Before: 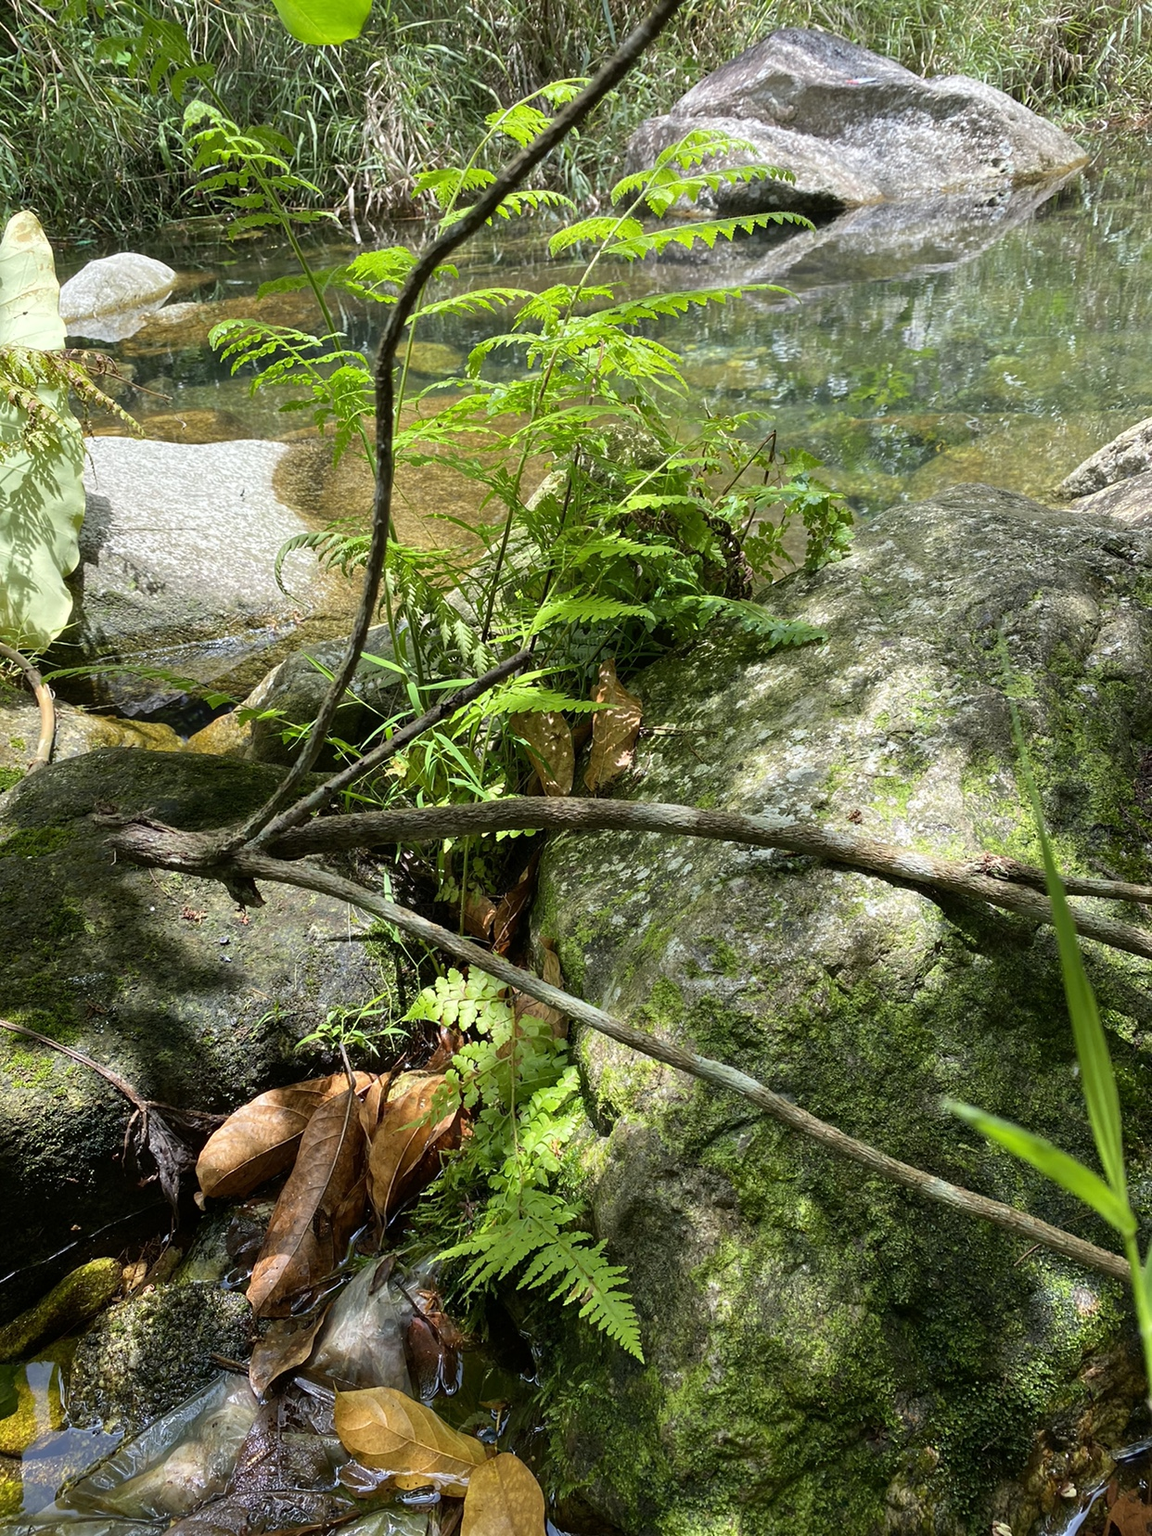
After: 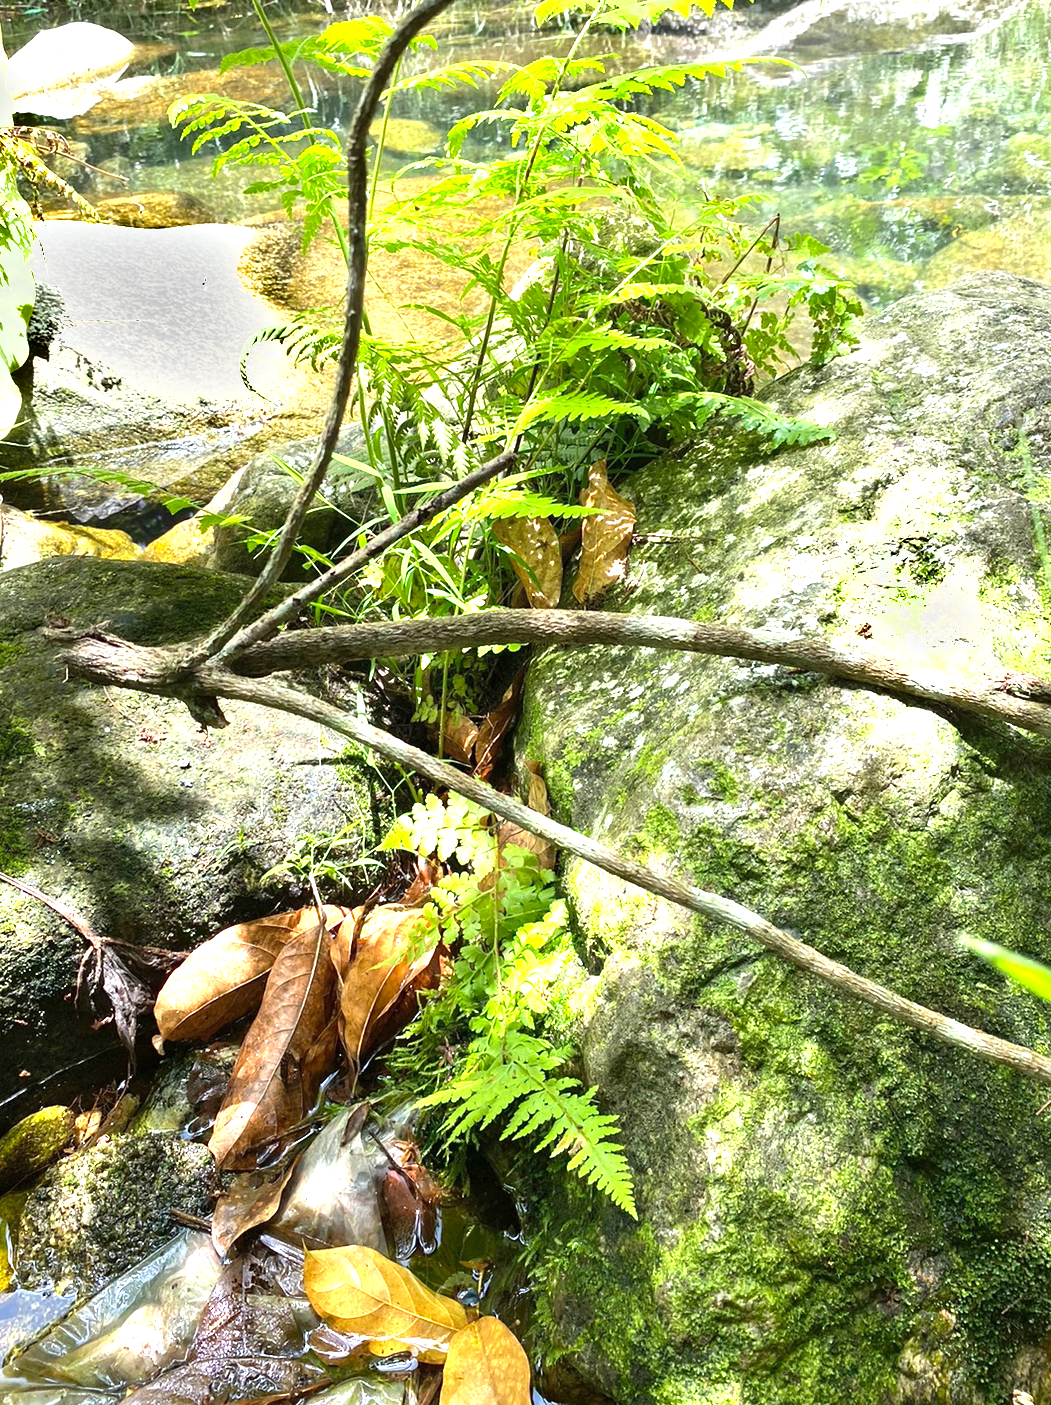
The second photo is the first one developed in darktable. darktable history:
shadows and highlights: radius 45.88, white point adjustment 6.72, compress 79.35%, soften with gaussian
exposure: black level correction 0, exposure 1.367 EV, compensate highlight preservation false
crop and rotate: left 4.66%, top 15.154%, right 10.652%
